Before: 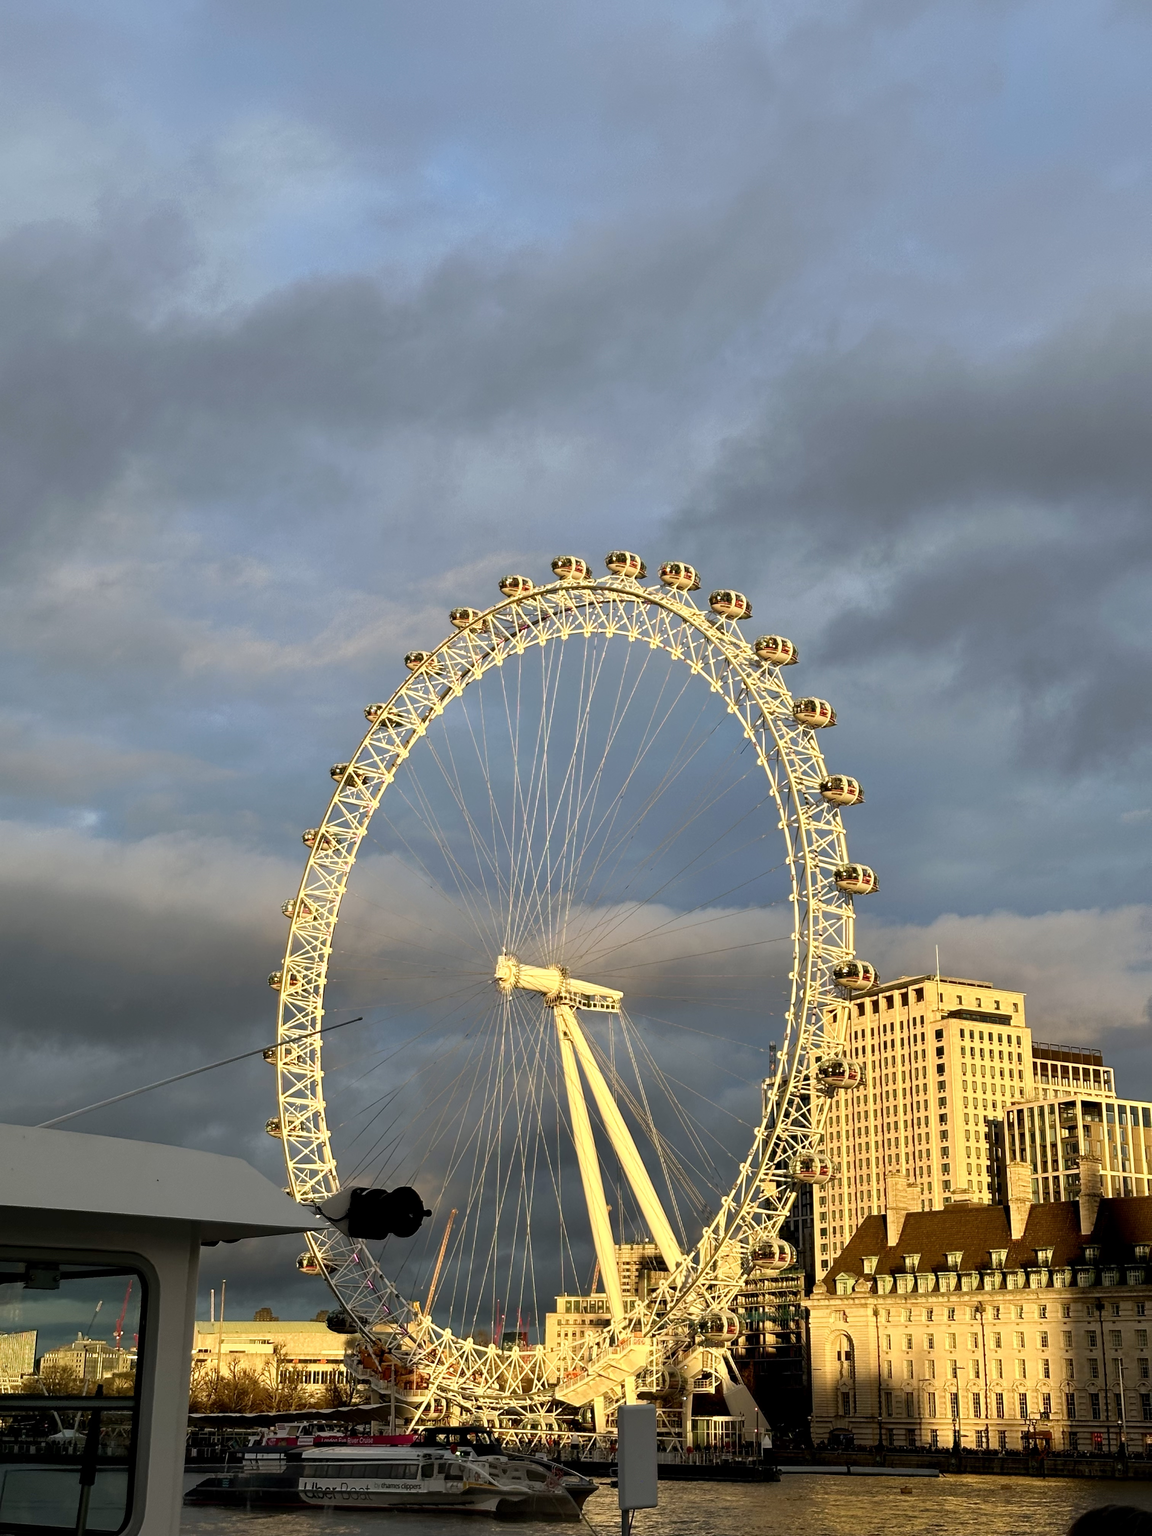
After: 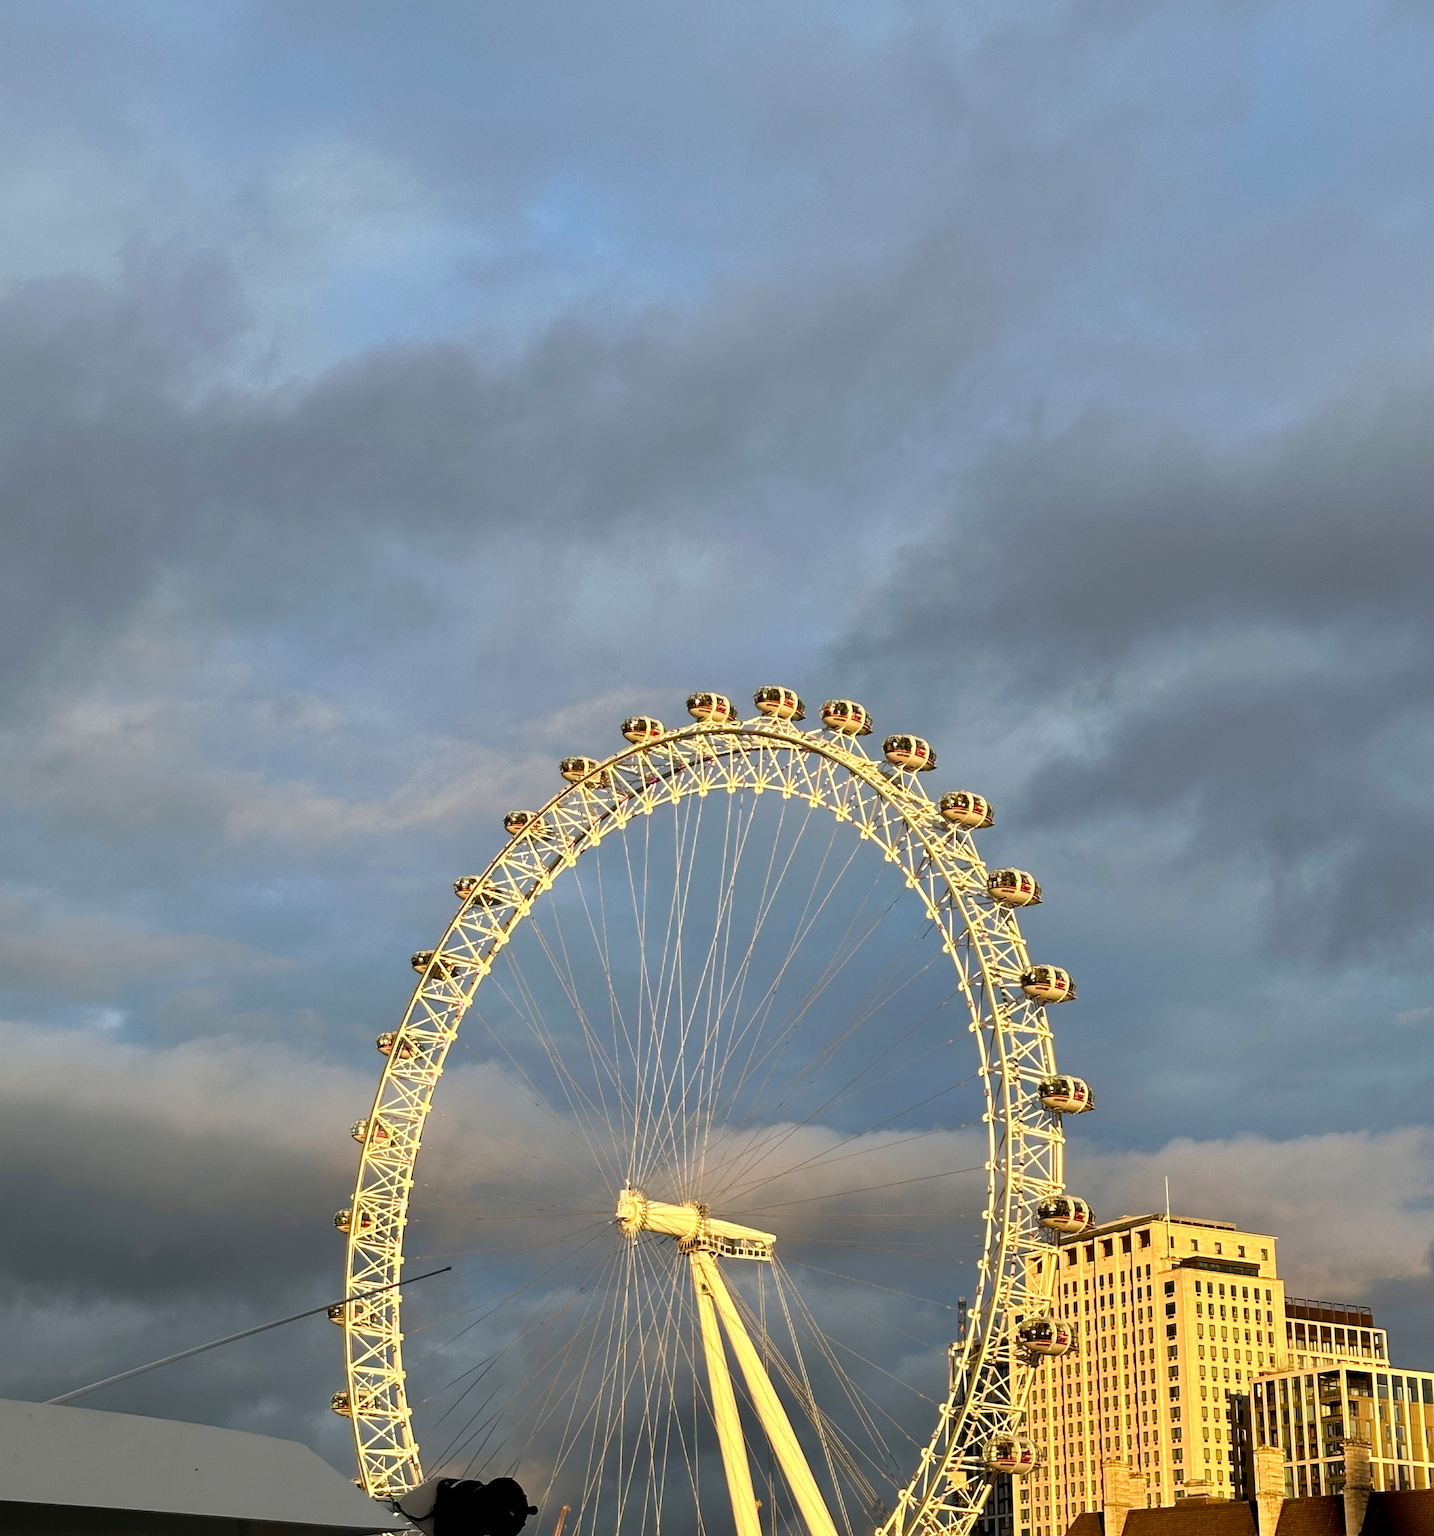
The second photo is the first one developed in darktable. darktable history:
crop: bottom 19.667%
